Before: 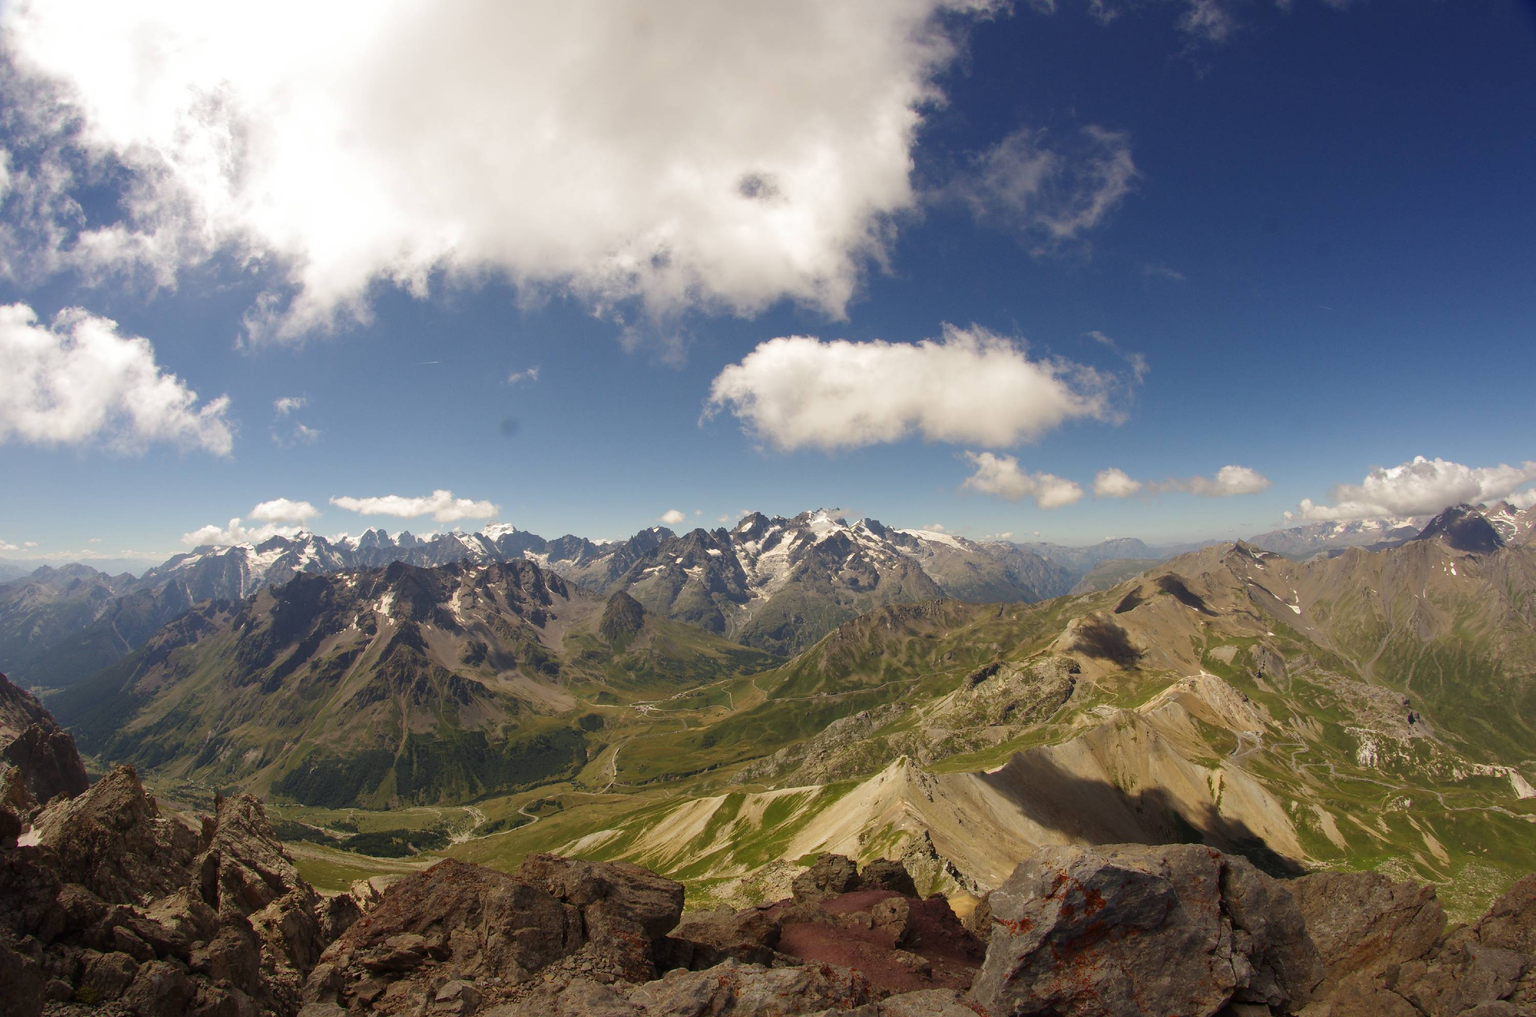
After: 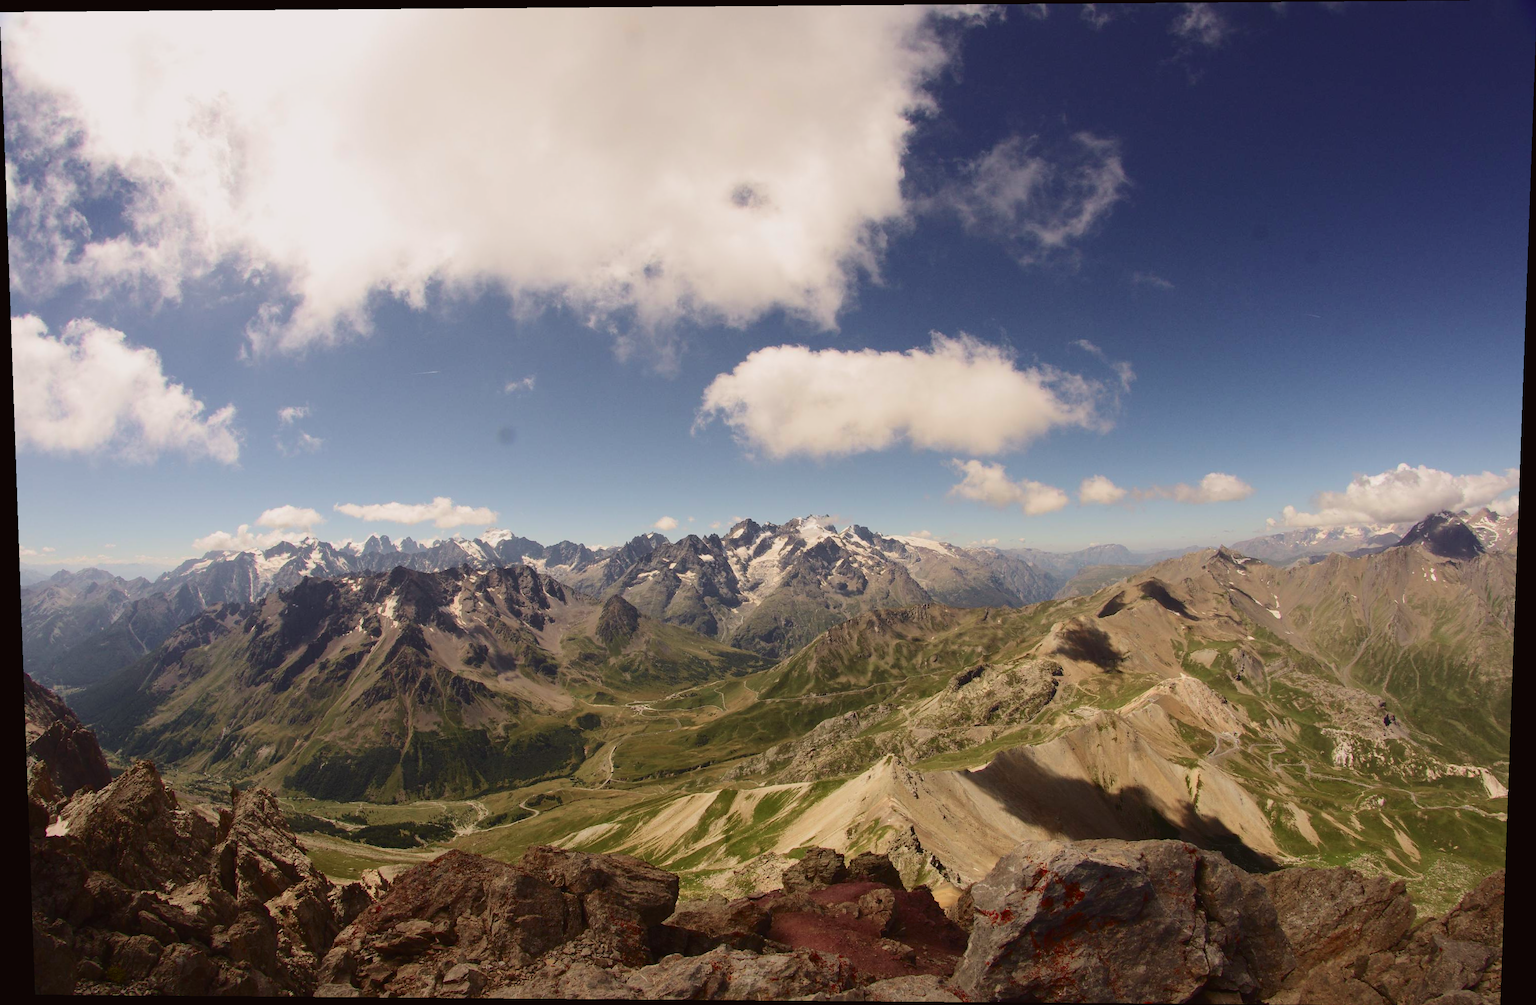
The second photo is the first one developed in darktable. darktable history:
rotate and perspective: lens shift (vertical) 0.048, lens shift (horizontal) -0.024, automatic cropping off
tone curve: curves: ch0 [(0, 0.019) (0.204, 0.162) (0.491, 0.519) (0.748, 0.765) (1, 0.919)]; ch1 [(0, 0) (0.179, 0.173) (0.322, 0.32) (0.442, 0.447) (0.496, 0.504) (0.566, 0.585) (0.761, 0.803) (1, 1)]; ch2 [(0, 0) (0.434, 0.447) (0.483, 0.487) (0.555, 0.563) (0.697, 0.68) (1, 1)], color space Lab, independent channels, preserve colors none
